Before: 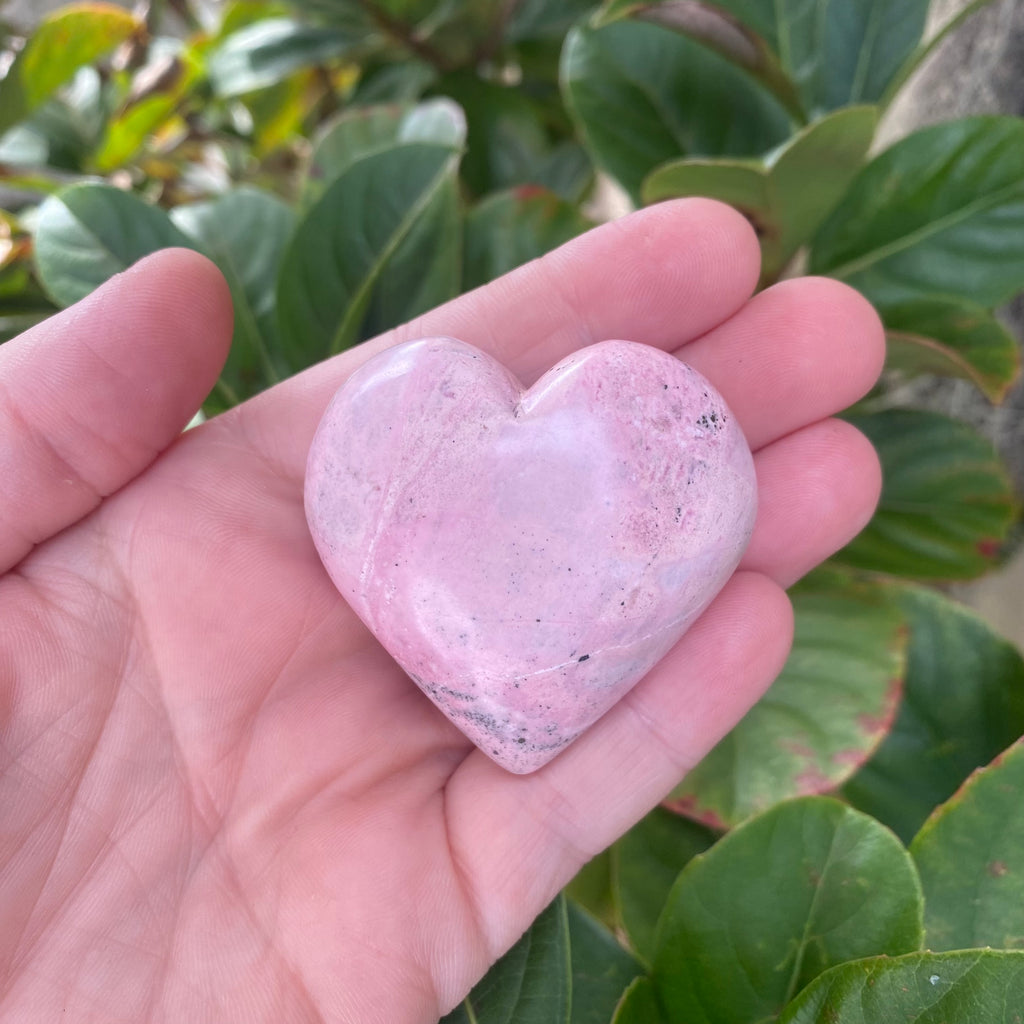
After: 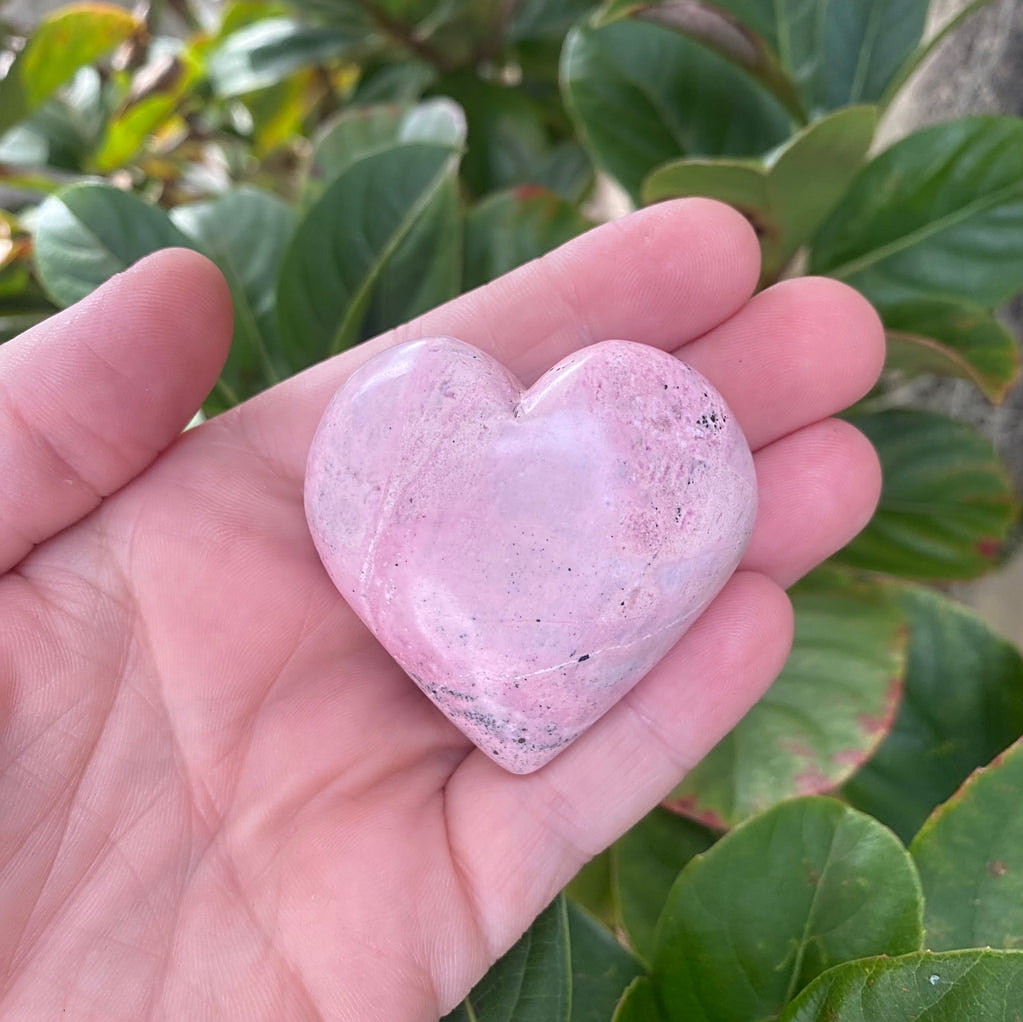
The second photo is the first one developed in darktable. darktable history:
tone equalizer: on, module defaults
crop: top 0.05%, bottom 0.098%
sharpen: on, module defaults
